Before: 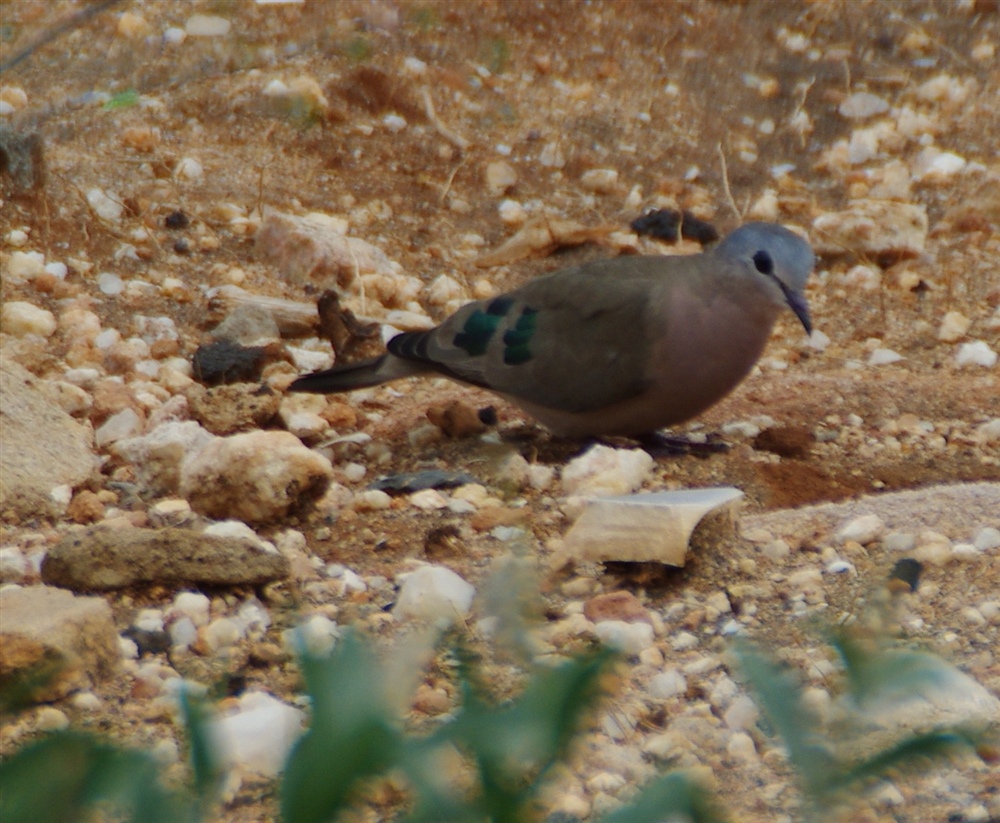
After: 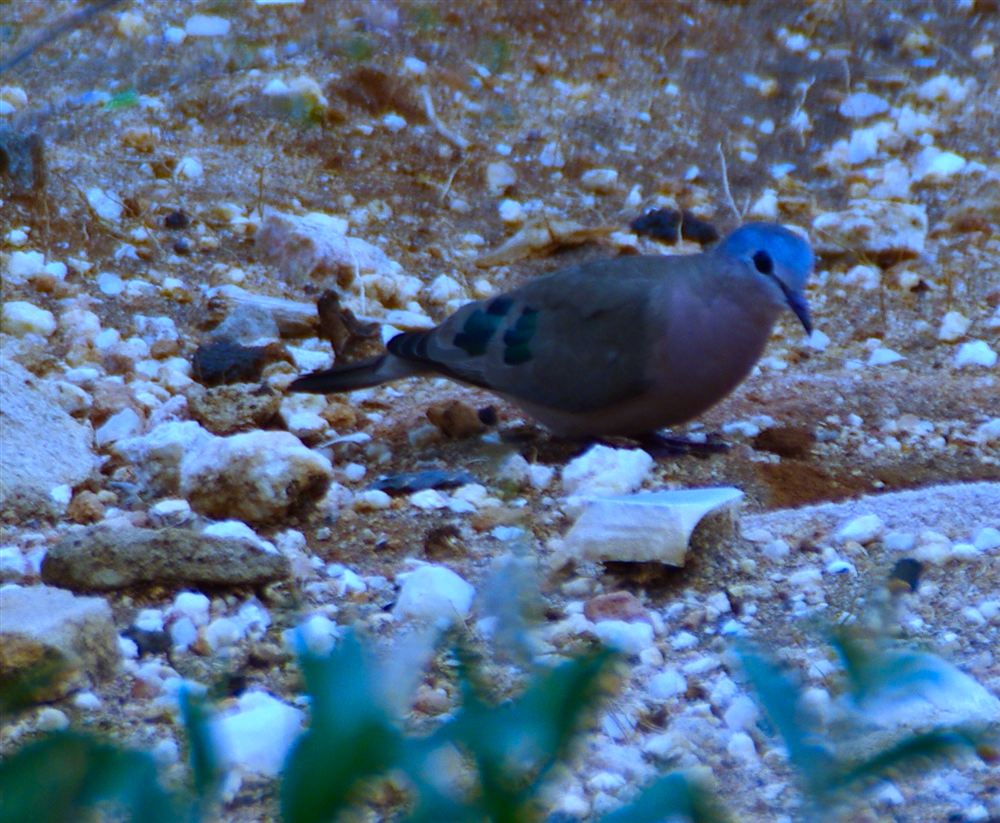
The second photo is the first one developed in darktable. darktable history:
white balance: red 0.766, blue 1.537
color balance rgb: linear chroma grading › global chroma 16.62%, perceptual saturation grading › highlights -8.63%, perceptual saturation grading › mid-tones 18.66%, perceptual saturation grading › shadows 28.49%, perceptual brilliance grading › highlights 14.22%, perceptual brilliance grading › shadows -18.96%, global vibrance 27.71%
